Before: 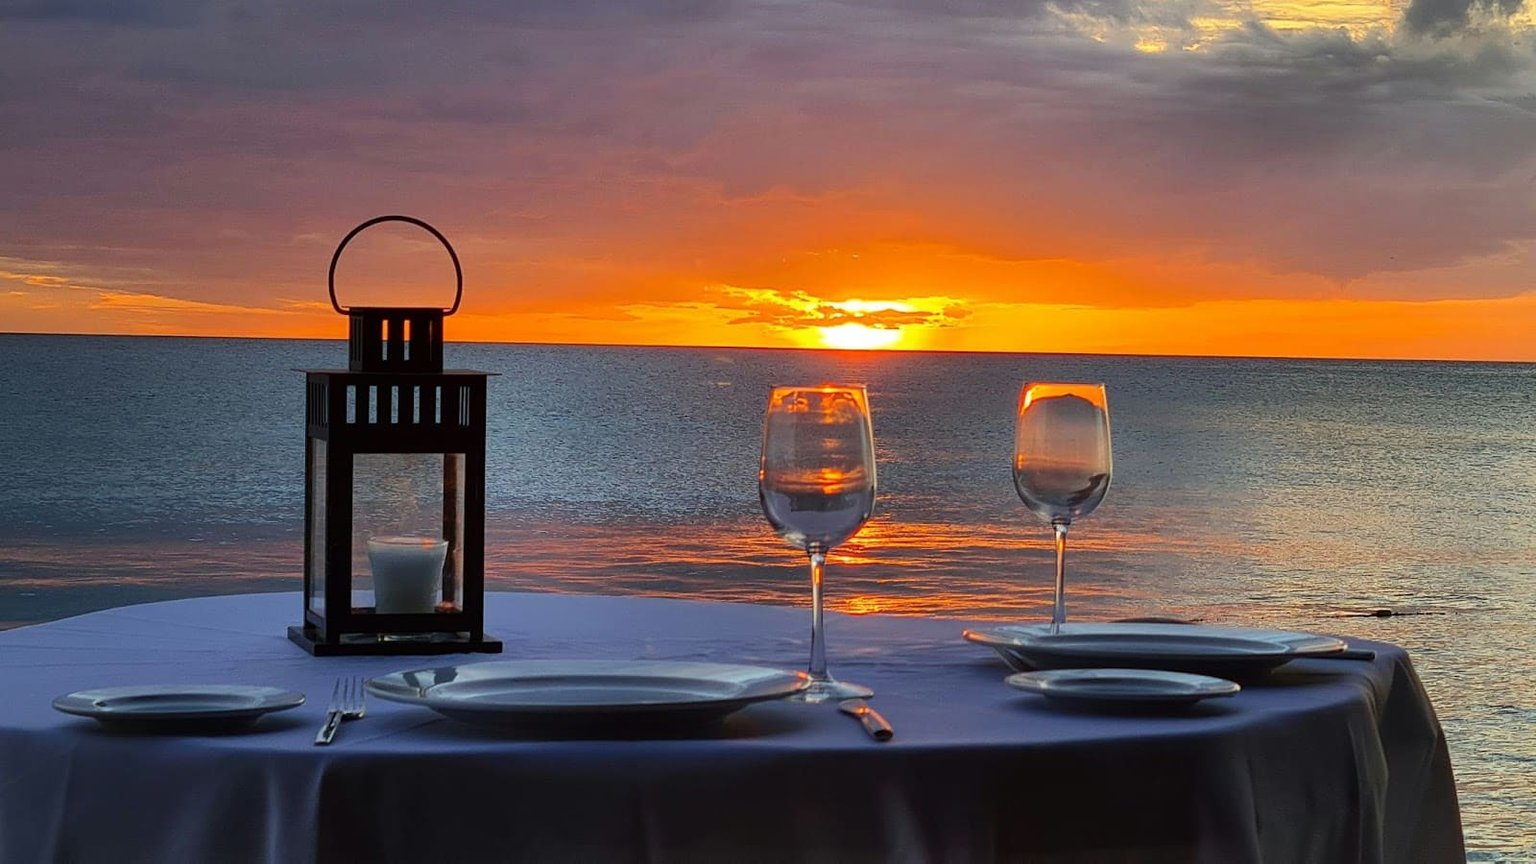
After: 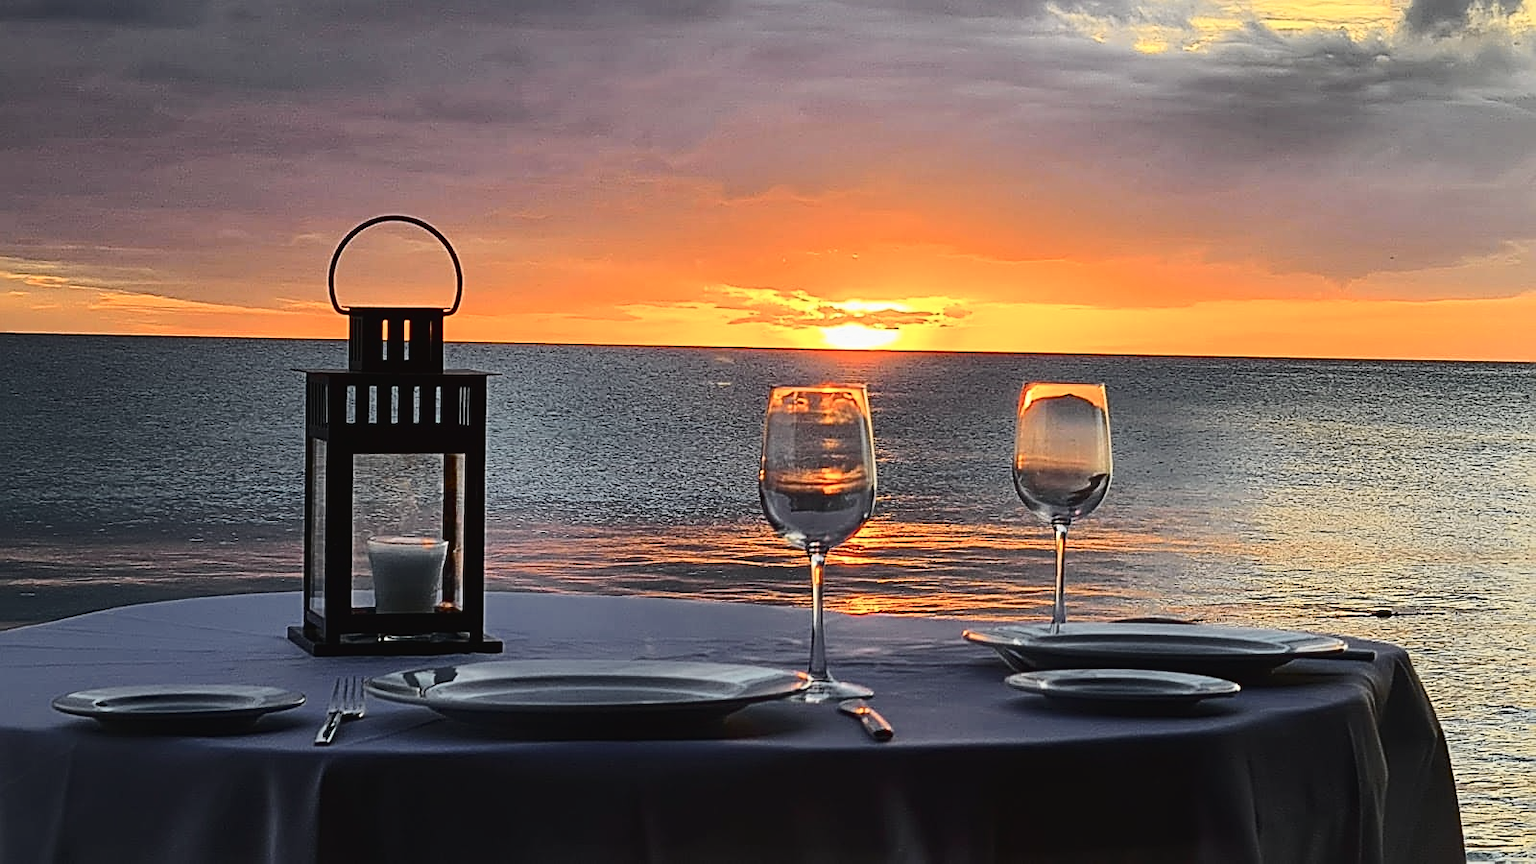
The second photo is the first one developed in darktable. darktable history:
sharpen: radius 2.689, amount 0.67
exposure: black level correction 0.002, compensate highlight preservation false
color zones: curves: ch0 [(0, 0.497) (0.143, 0.5) (0.286, 0.5) (0.429, 0.483) (0.571, 0.116) (0.714, -0.006) (0.857, 0.28) (1, 0.497)]
tone curve: curves: ch0 [(0, 0.028) (0.037, 0.05) (0.123, 0.114) (0.19, 0.176) (0.269, 0.27) (0.48, 0.57) (0.595, 0.695) (0.718, 0.823) (0.855, 0.913) (1, 0.982)]; ch1 [(0, 0) (0.243, 0.245) (0.422, 0.415) (0.493, 0.495) (0.508, 0.506) (0.536, 0.538) (0.569, 0.58) (0.611, 0.644) (0.769, 0.807) (1, 1)]; ch2 [(0, 0) (0.249, 0.216) (0.349, 0.321) (0.424, 0.442) (0.476, 0.483) (0.498, 0.499) (0.517, 0.519) (0.532, 0.547) (0.569, 0.608) (0.614, 0.661) (0.706, 0.75) (0.808, 0.809) (0.991, 0.968)], color space Lab, independent channels, preserve colors none
contrast brightness saturation: contrast 0.103, saturation -0.297
